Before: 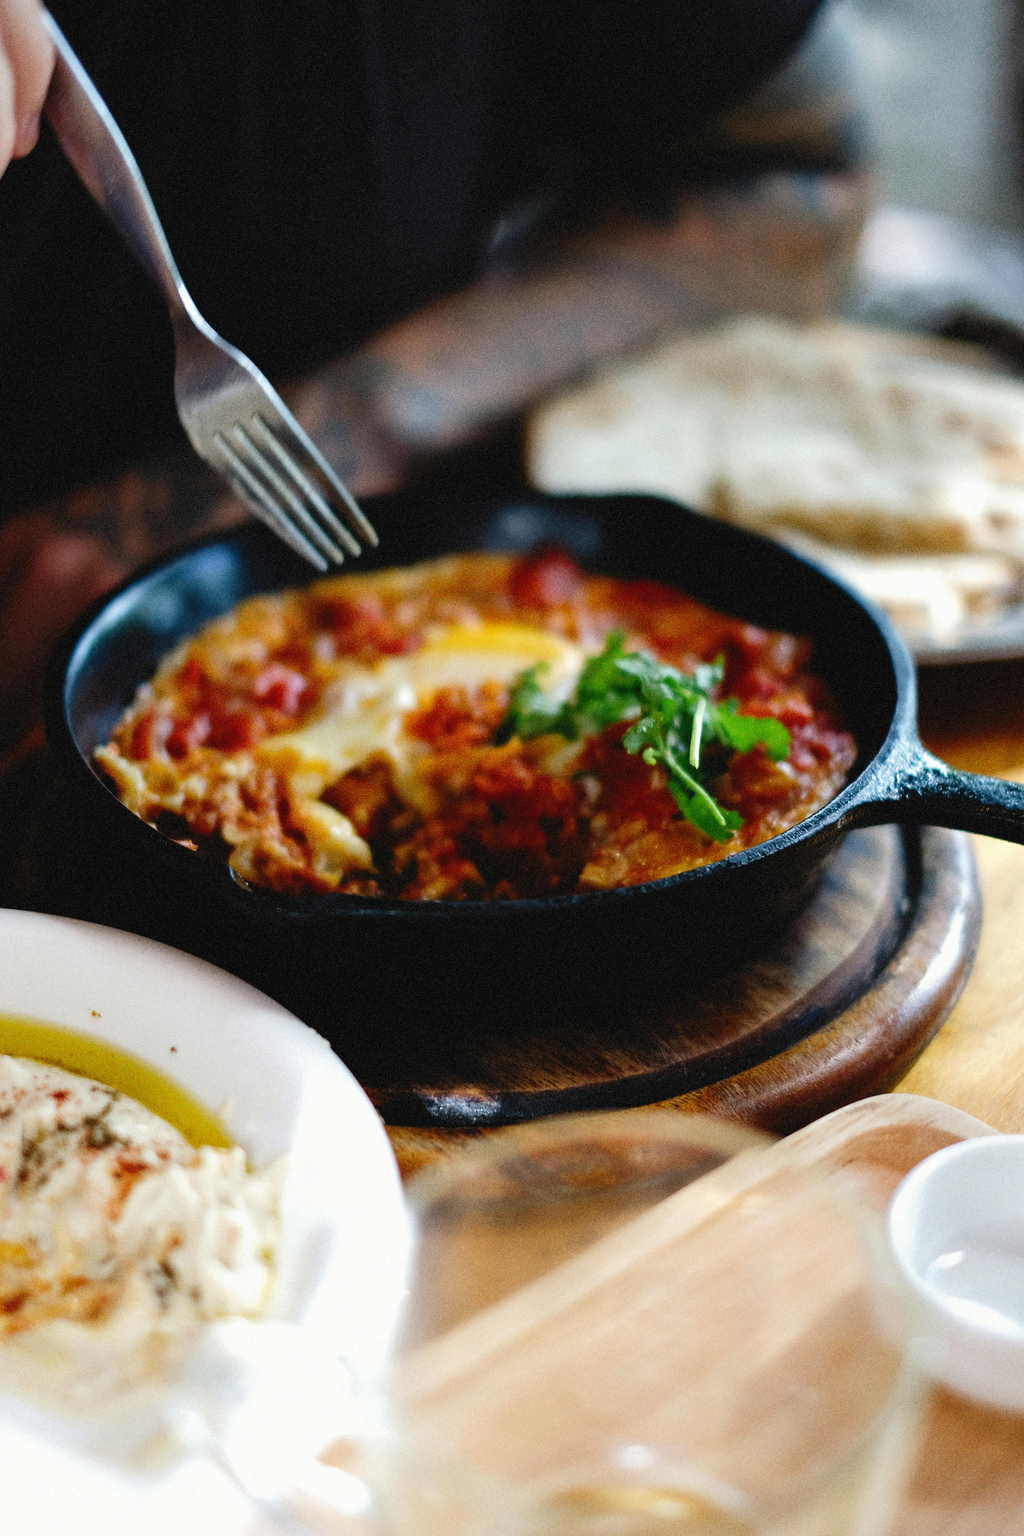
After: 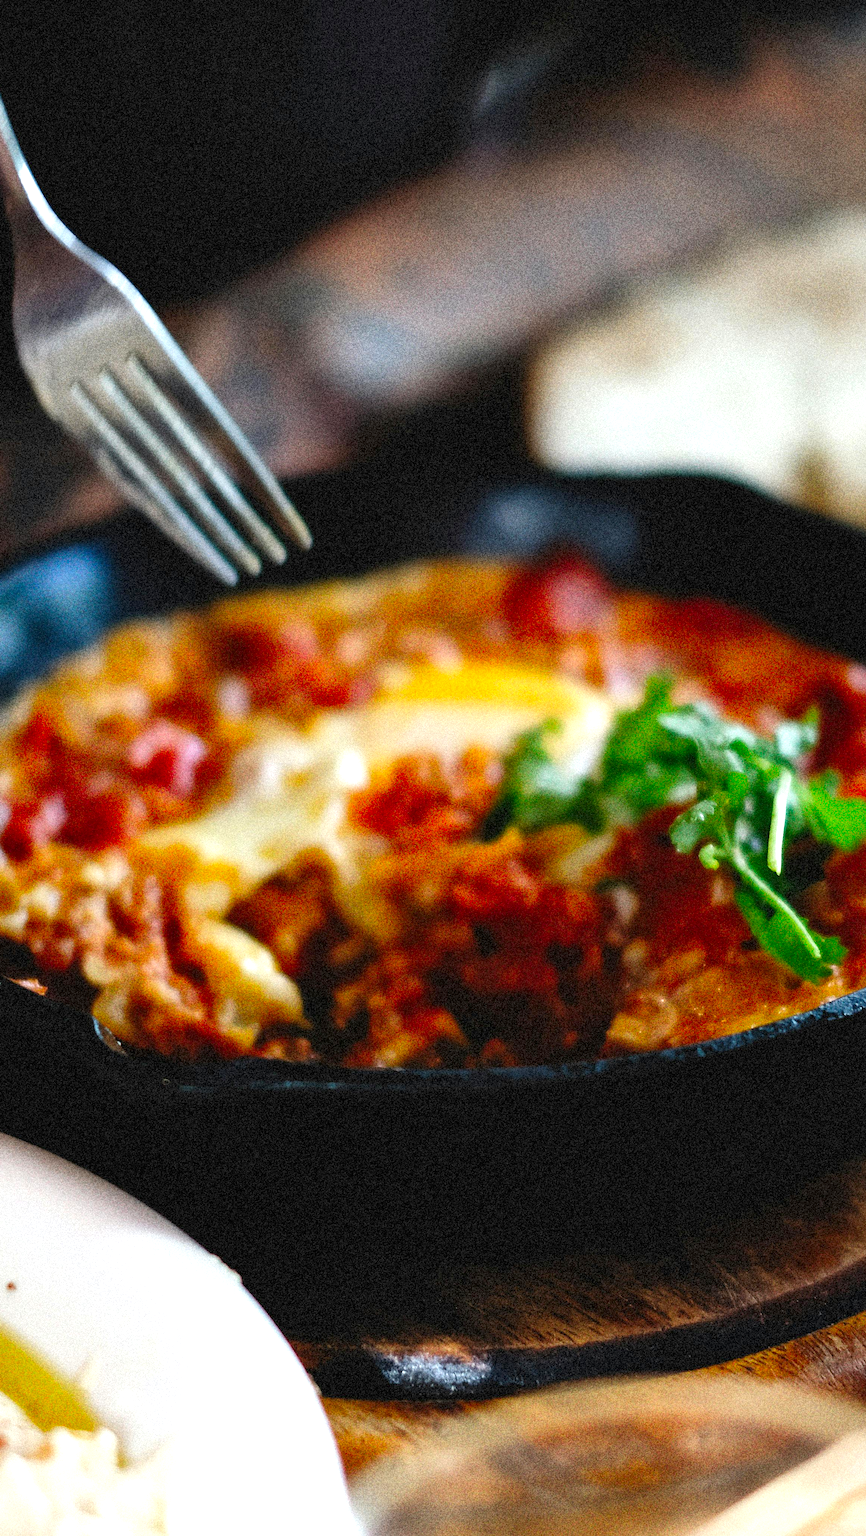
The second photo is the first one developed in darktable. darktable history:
local contrast: mode bilateral grid, contrast 20, coarseness 50, detail 120%, midtone range 0.2
crop: left 16.202%, top 11.208%, right 26.045%, bottom 20.557%
exposure: black level correction 0.001, exposure 0.5 EV, compensate exposure bias true, compensate highlight preservation false
vibrance: vibrance 50%
